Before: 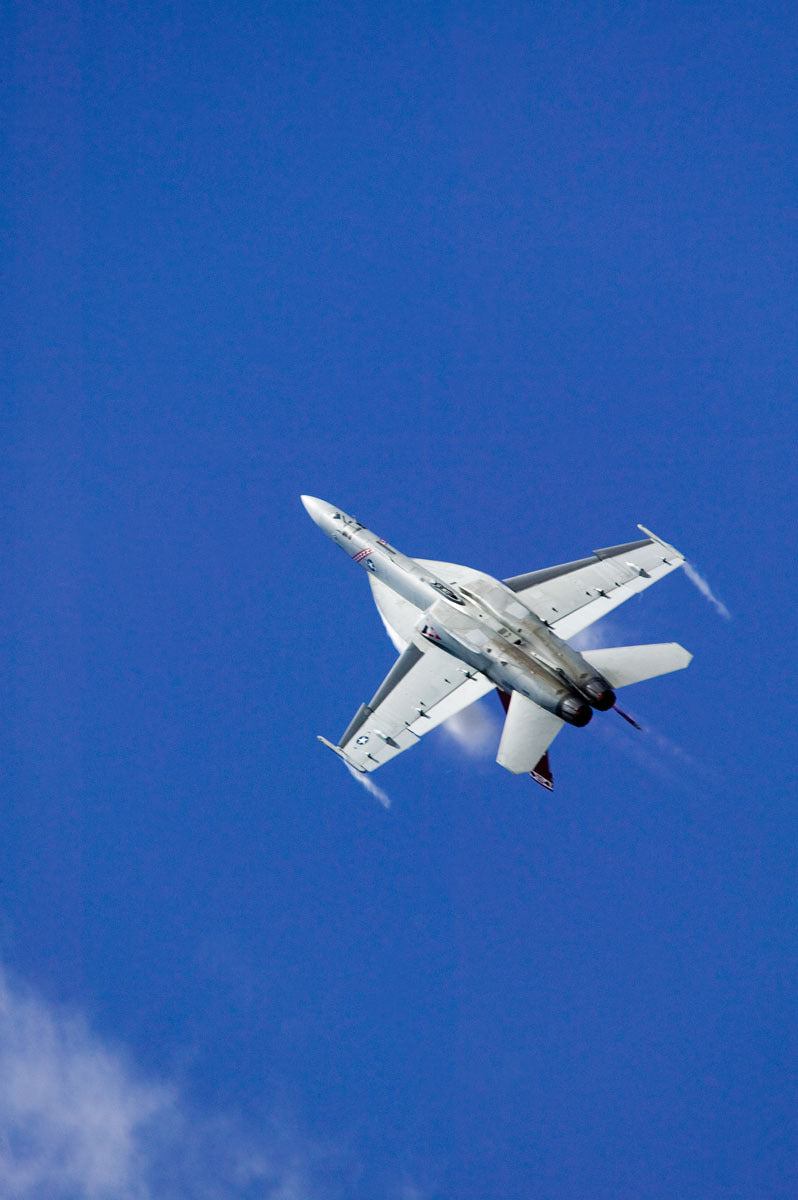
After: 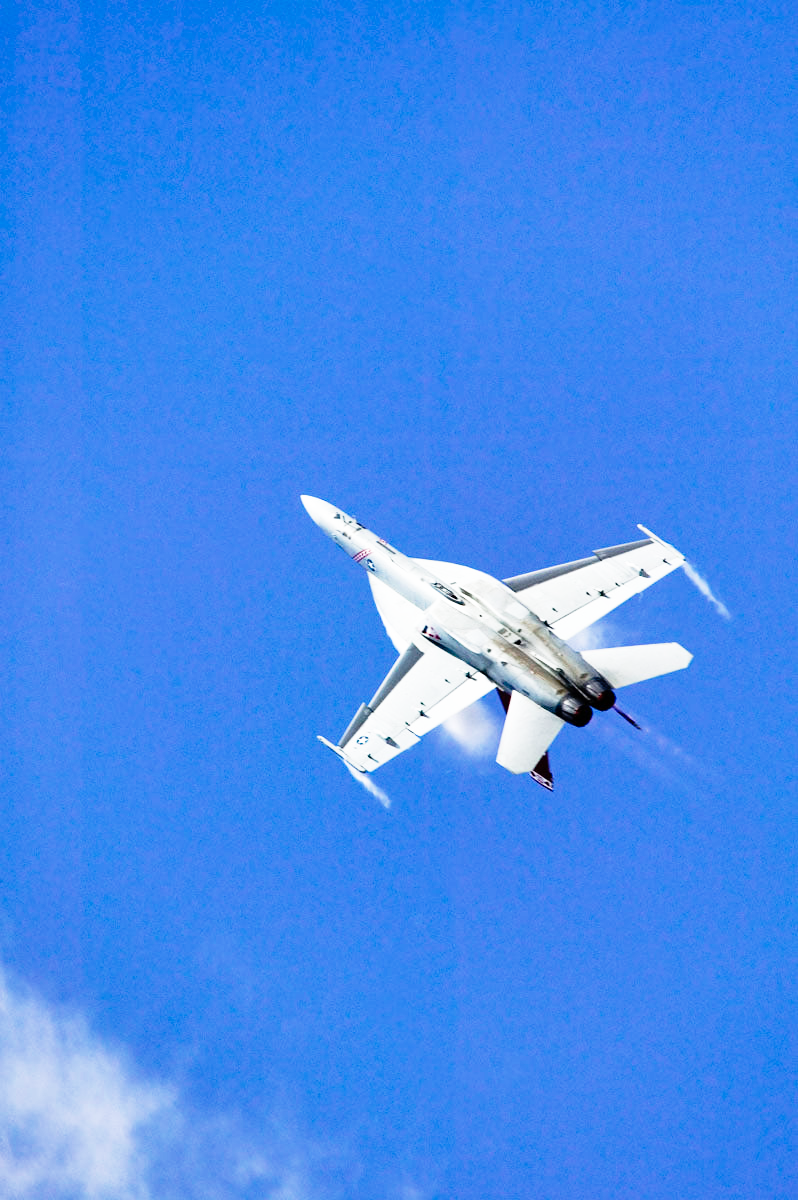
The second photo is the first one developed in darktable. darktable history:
shadows and highlights: shadows 20.91, highlights -35.45, soften with gaussian
base curve: curves: ch0 [(0, 0) (0.012, 0.01) (0.073, 0.168) (0.31, 0.711) (0.645, 0.957) (1, 1)], preserve colors none
